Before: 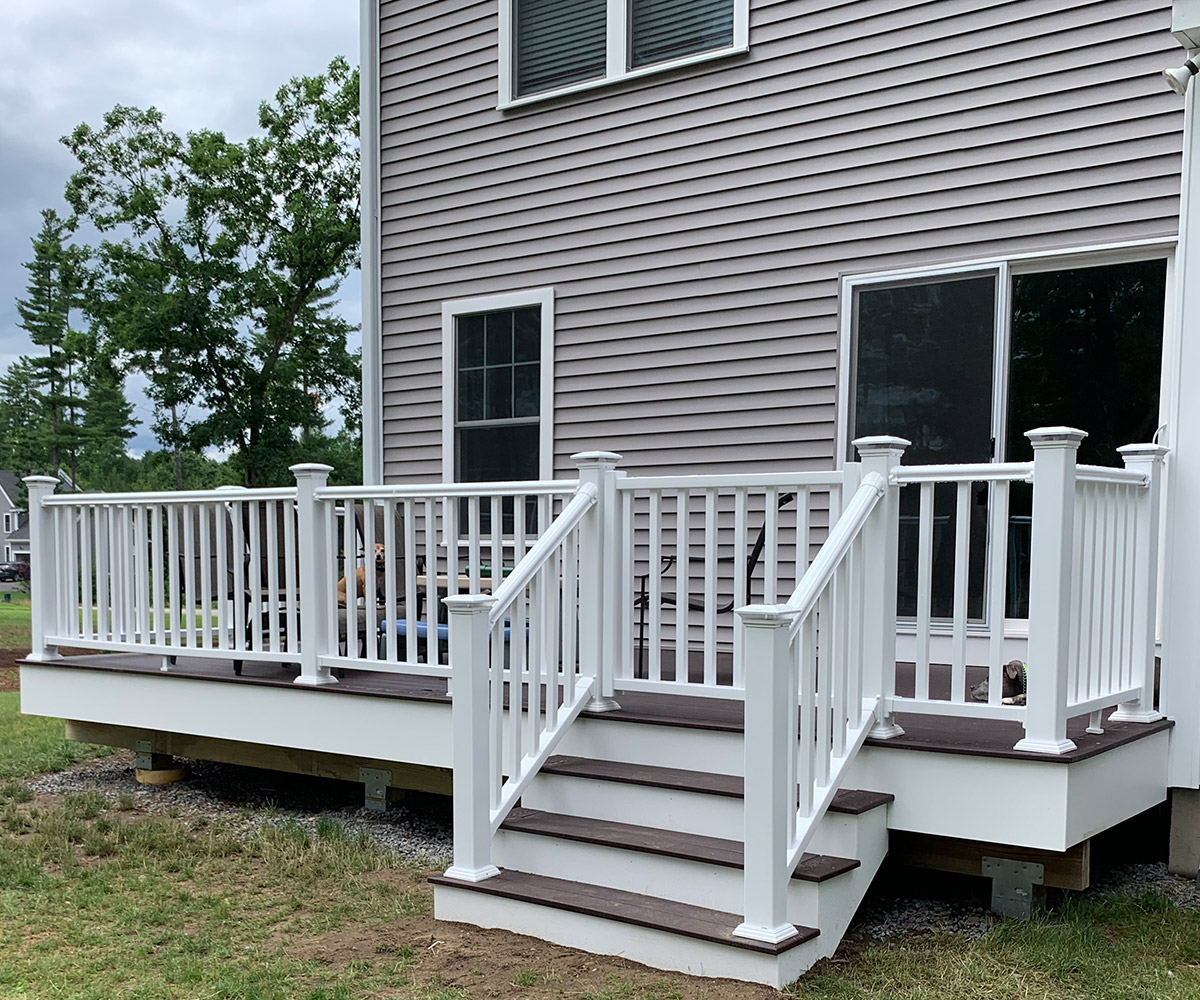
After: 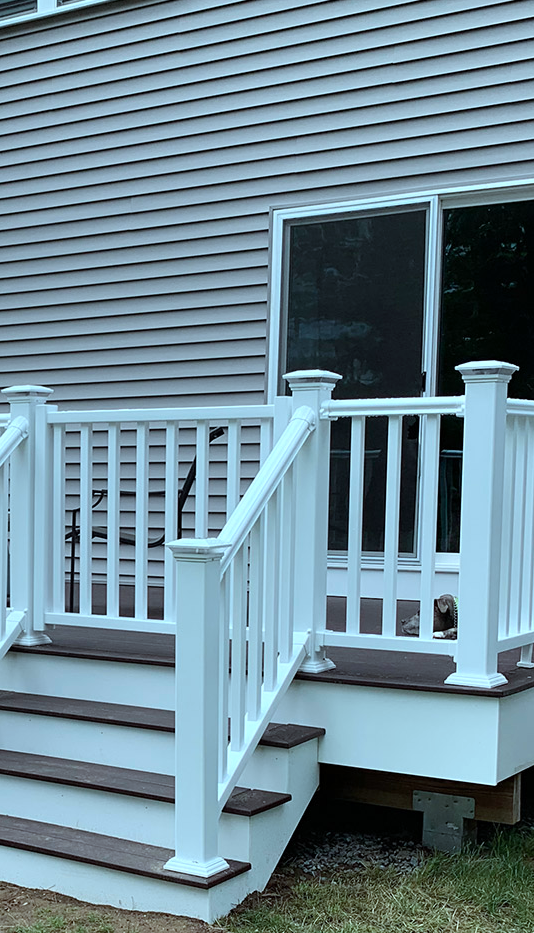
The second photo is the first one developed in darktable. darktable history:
crop: left 47.436%, top 6.691%, right 8.005%
color correction: highlights a* -11.97, highlights b* -14.95
